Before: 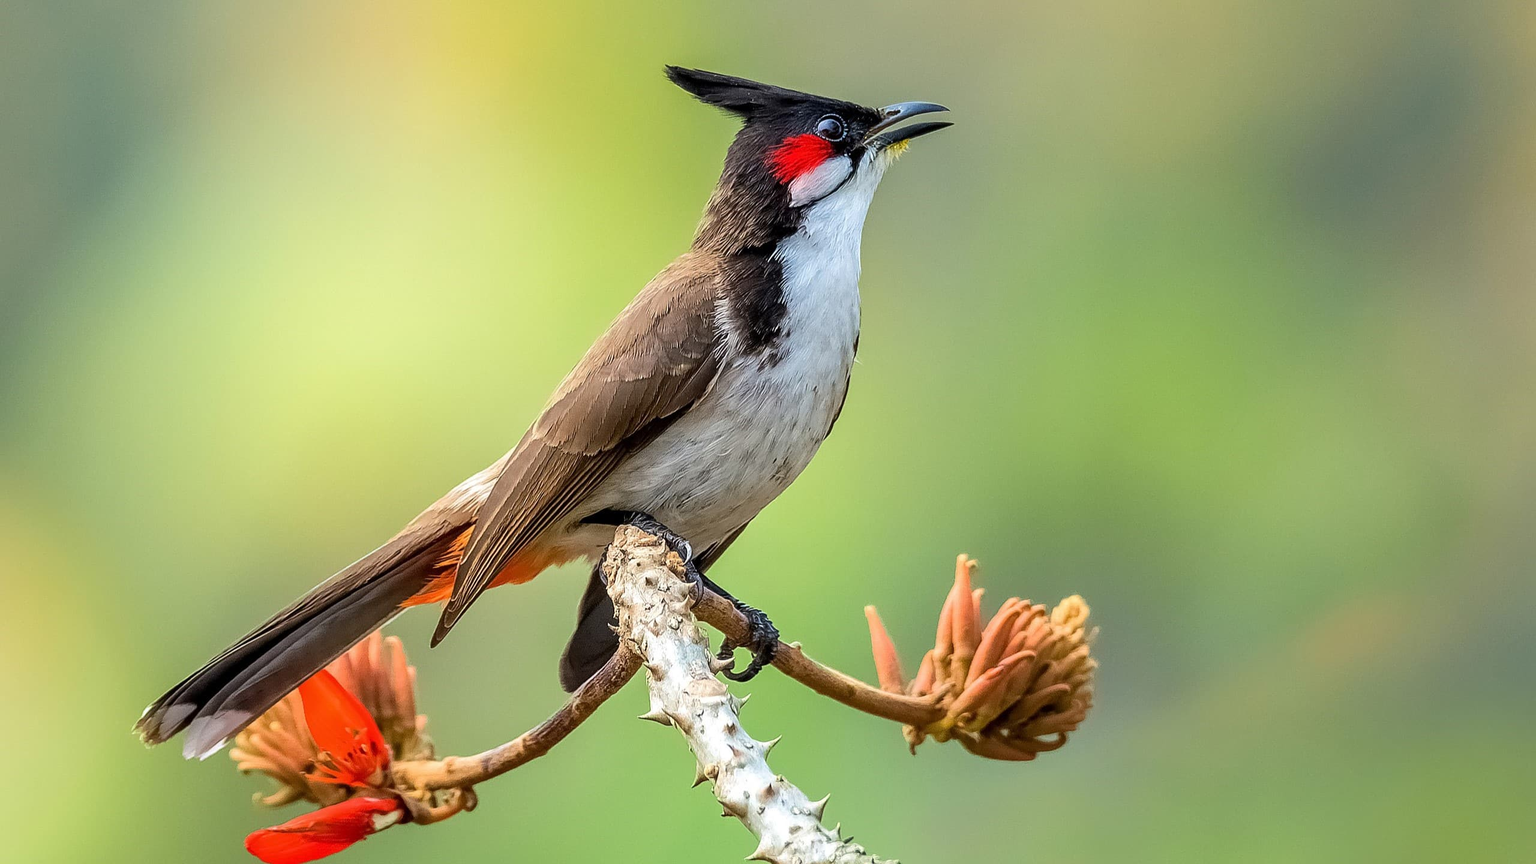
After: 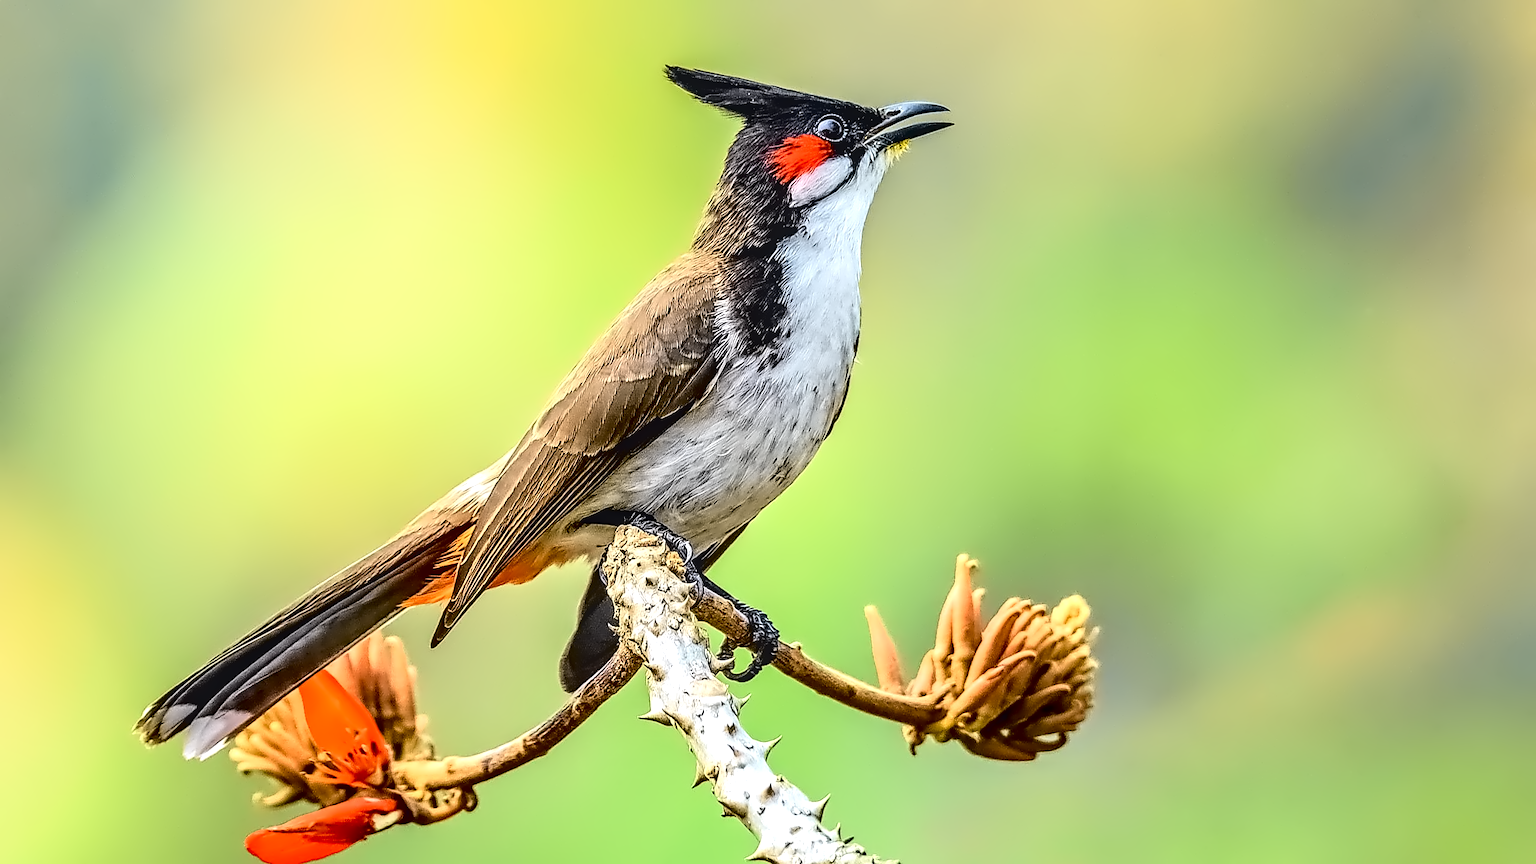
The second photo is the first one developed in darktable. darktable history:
exposure: black level correction 0.003, exposure 0.383 EV, compensate highlight preservation false
tone curve: curves: ch0 [(0, 0.023) (0.104, 0.058) (0.21, 0.162) (0.469, 0.524) (0.579, 0.65) (0.725, 0.8) (0.858, 0.903) (1, 0.974)]; ch1 [(0, 0) (0.414, 0.395) (0.447, 0.447) (0.502, 0.501) (0.521, 0.512) (0.566, 0.566) (0.618, 0.61) (0.654, 0.642) (1, 1)]; ch2 [(0, 0) (0.369, 0.388) (0.437, 0.453) (0.492, 0.485) (0.524, 0.508) (0.553, 0.566) (0.583, 0.608) (1, 1)], color space Lab, independent channels, preserve colors none
contrast equalizer: octaves 7, y [[0.5, 0.542, 0.583, 0.625, 0.667, 0.708], [0.5 ×6], [0.5 ×6], [0, 0.033, 0.067, 0.1, 0.133, 0.167], [0, 0.05, 0.1, 0.15, 0.2, 0.25]]
local contrast: on, module defaults
